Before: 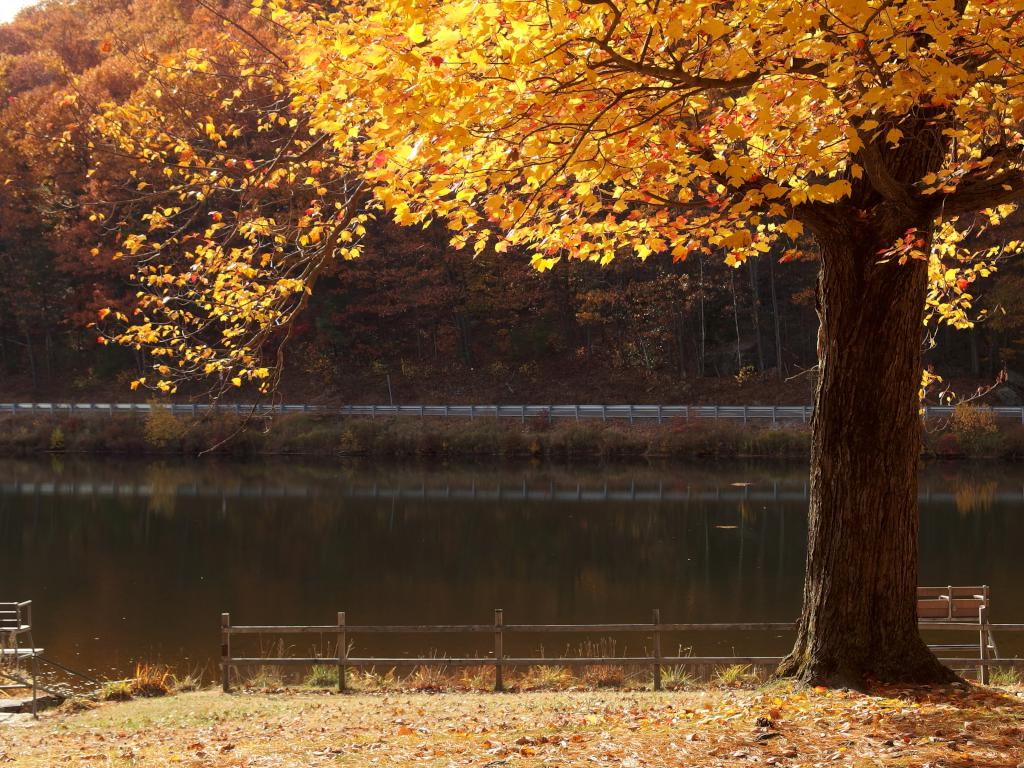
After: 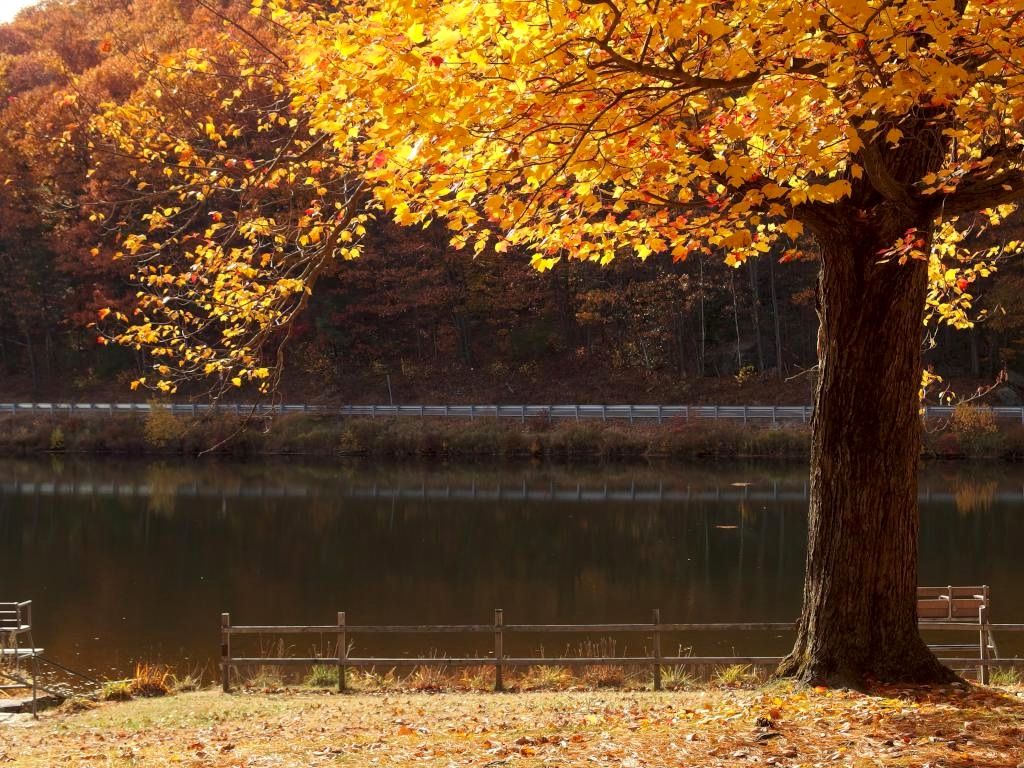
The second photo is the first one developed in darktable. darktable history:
local contrast: highlights 100%, shadows 100%, detail 120%, midtone range 0.2
color correction: saturation 1.1
